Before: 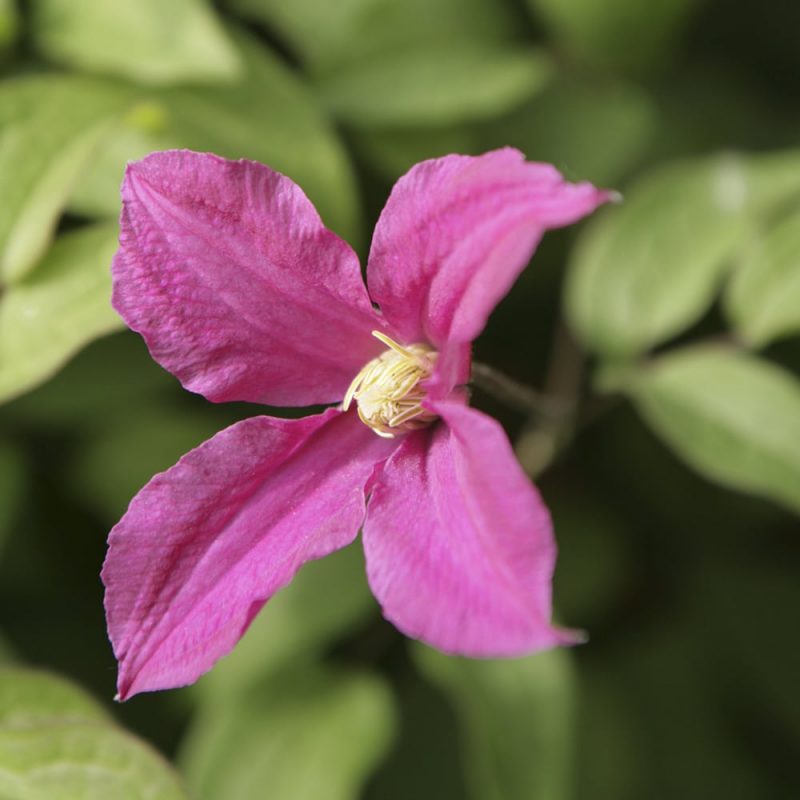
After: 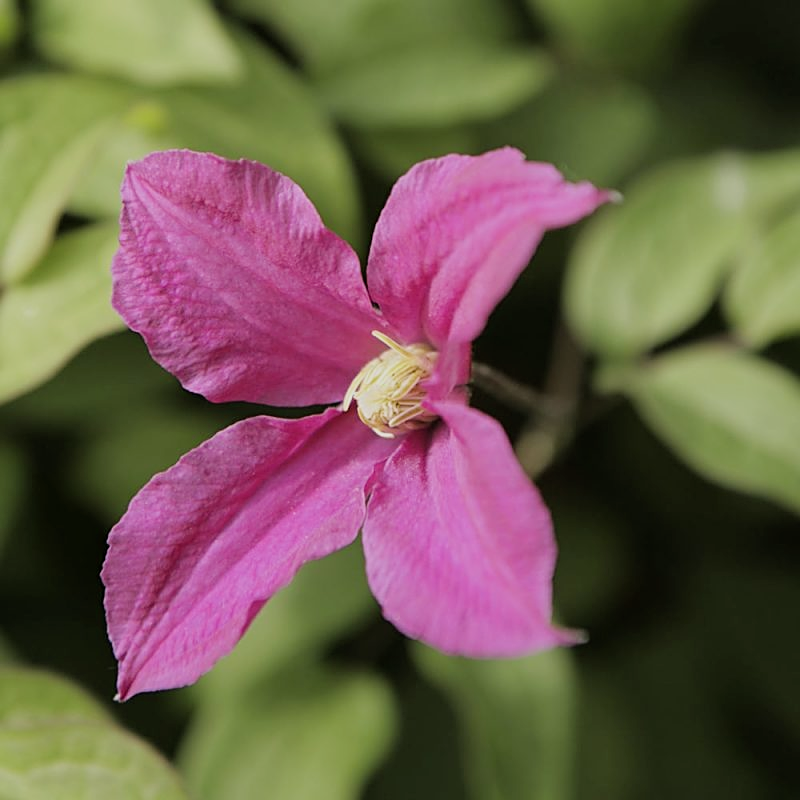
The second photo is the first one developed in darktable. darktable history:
sharpen: on, module defaults
filmic rgb: hardness 4.17
